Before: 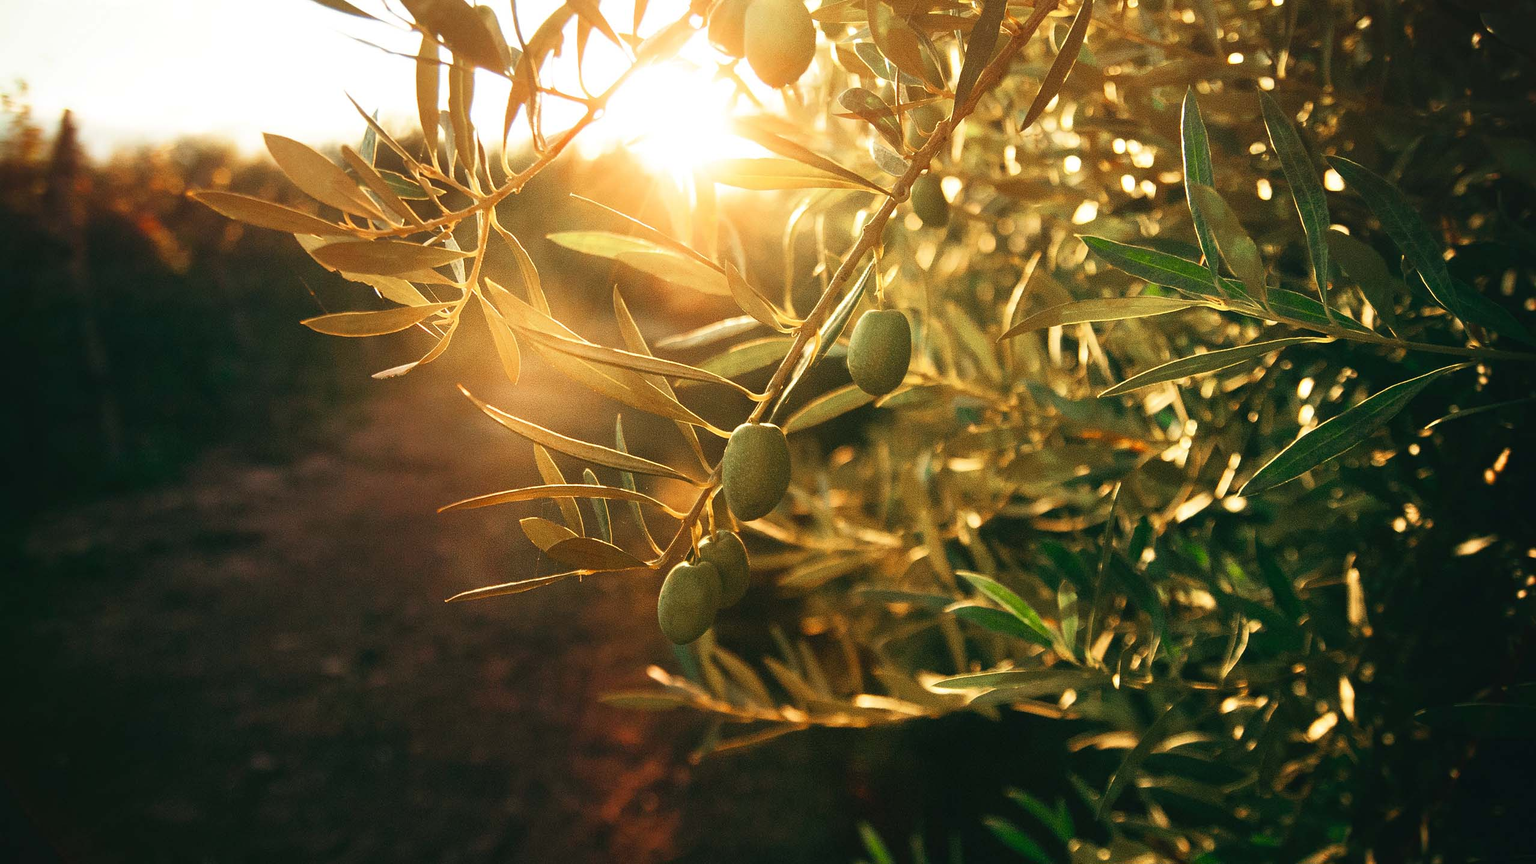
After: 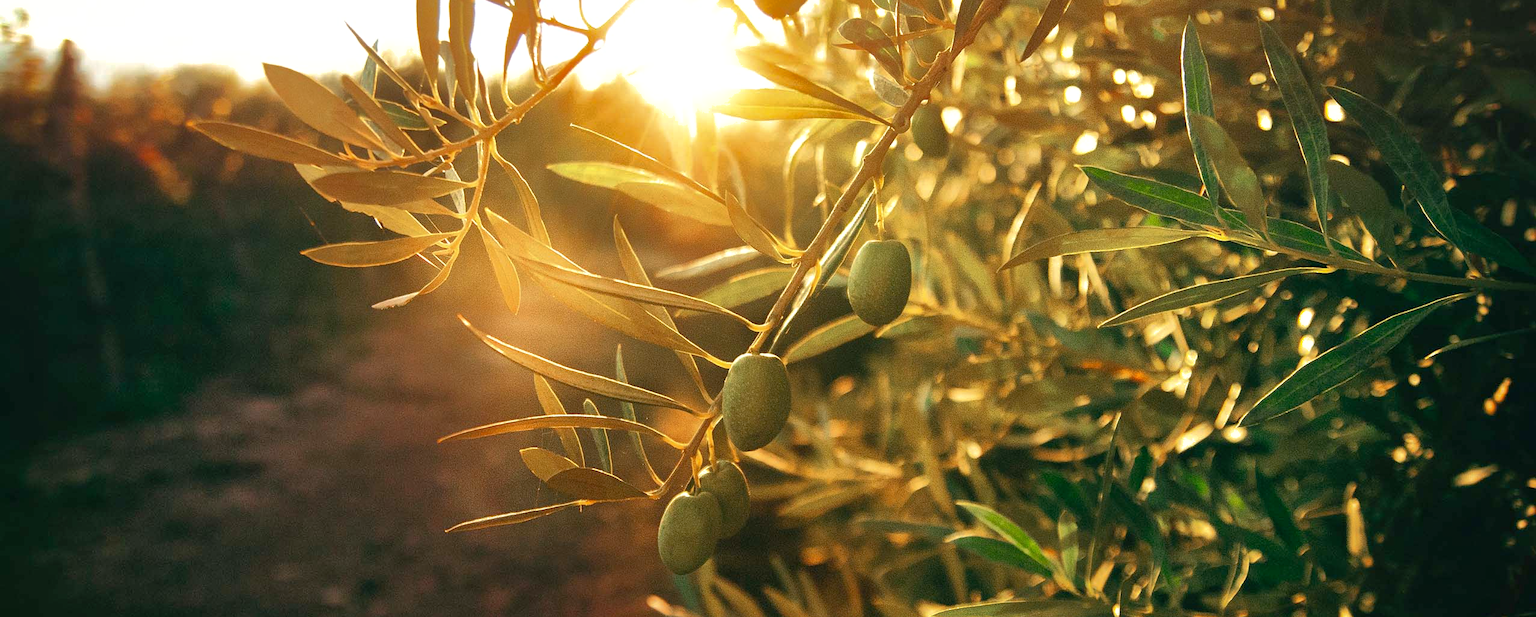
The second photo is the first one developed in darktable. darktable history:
crop and rotate: top 8.114%, bottom 20.349%
exposure: black level correction 0.002, exposure 0.146 EV, compensate highlight preservation false
shadows and highlights: shadows 40.16, highlights -59.97
